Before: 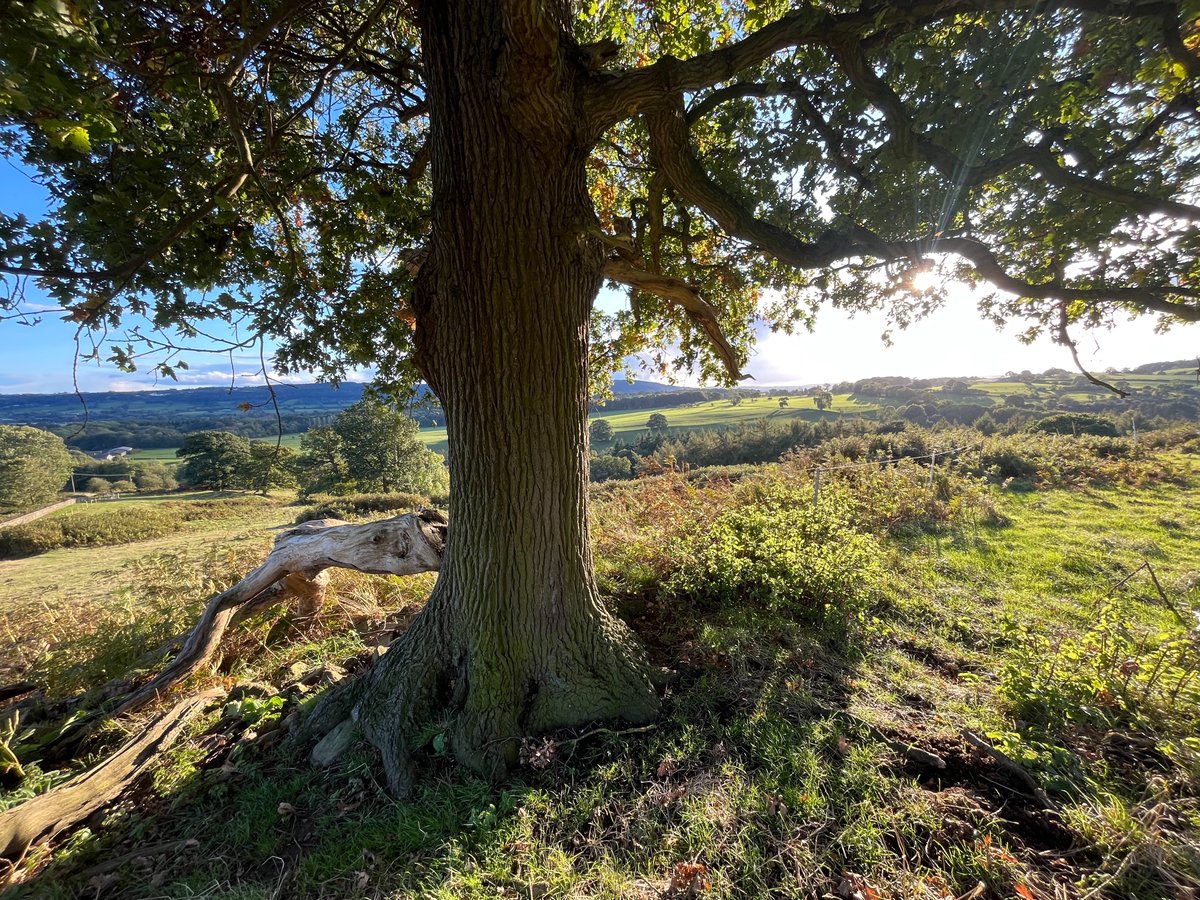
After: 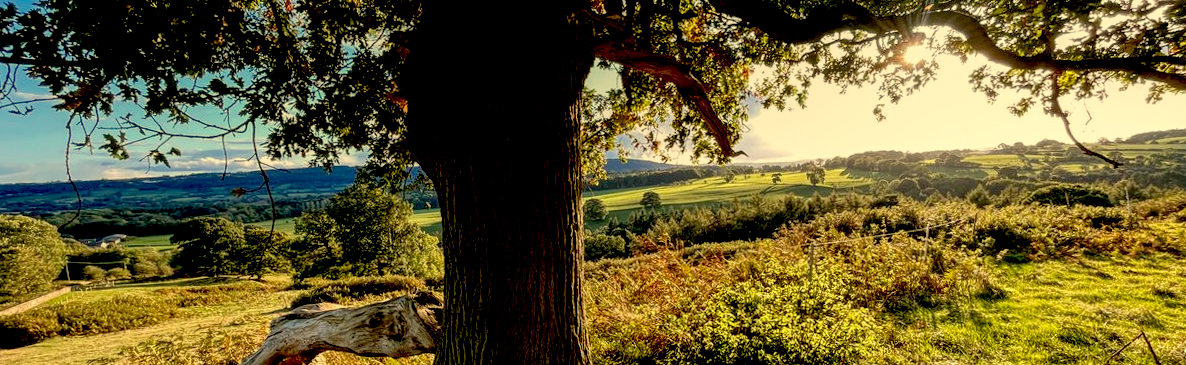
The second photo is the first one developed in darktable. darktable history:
local contrast: on, module defaults
white balance: red 1.08, blue 0.791
rotate and perspective: rotation -1°, crop left 0.011, crop right 0.989, crop top 0.025, crop bottom 0.975
exposure: black level correction 0.056, exposure -0.039 EV, compensate highlight preservation false
crop and rotate: top 23.84%, bottom 34.294%
